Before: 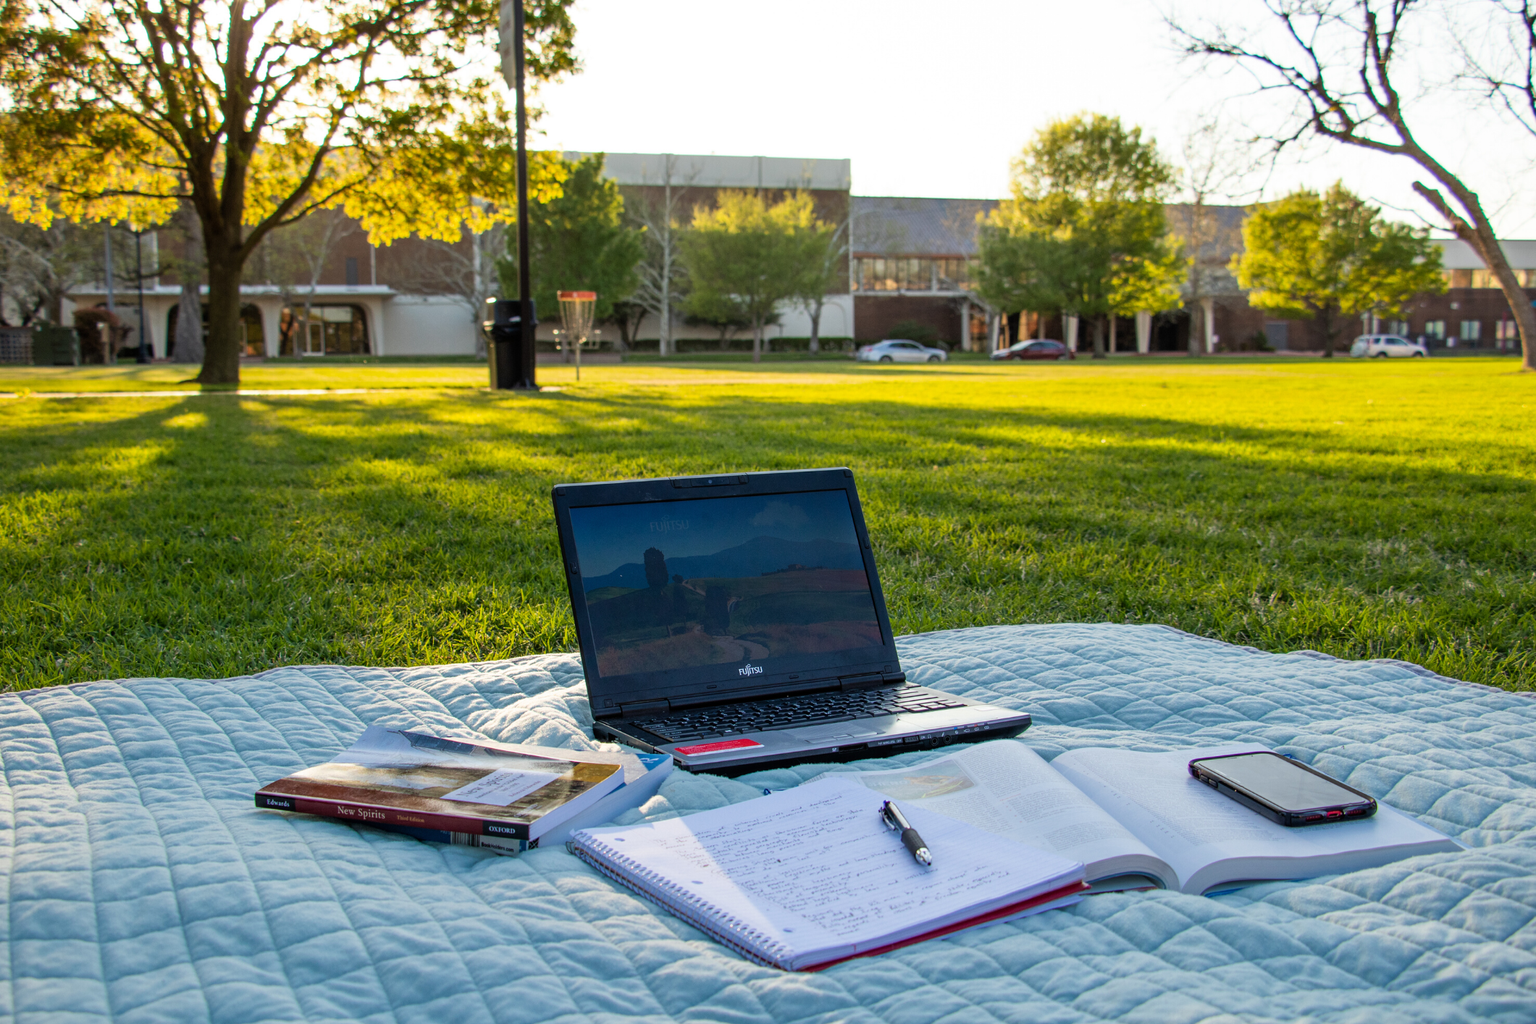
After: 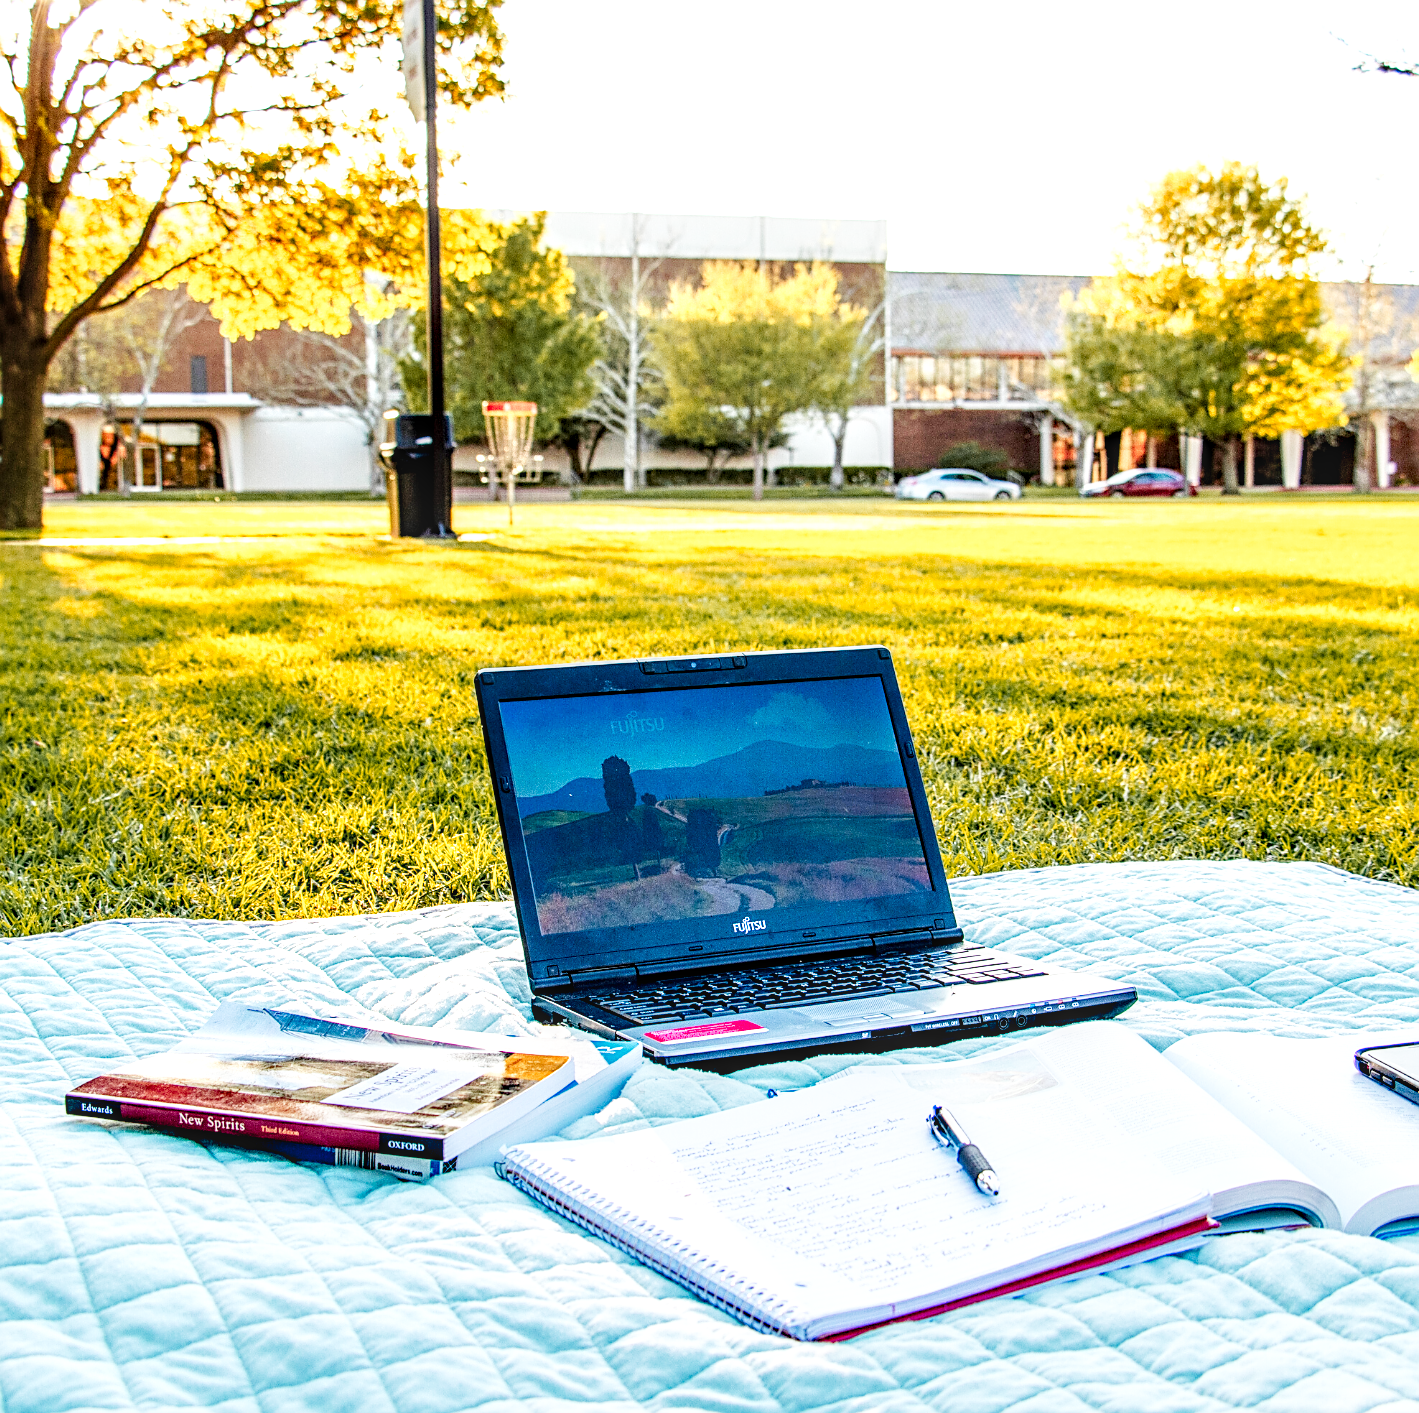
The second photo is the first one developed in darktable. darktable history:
exposure: exposure 0.127 EV, compensate highlight preservation false
crop and rotate: left 13.575%, right 19.477%
sharpen: on, module defaults
color zones: curves: ch1 [(0.263, 0.53) (0.376, 0.287) (0.487, 0.512) (0.748, 0.547) (1, 0.513)]; ch2 [(0.262, 0.45) (0.751, 0.477)]
base curve: curves: ch0 [(0, 0) (0.007, 0.004) (0.027, 0.03) (0.046, 0.07) (0.207, 0.54) (0.442, 0.872) (0.673, 0.972) (1, 1)], fusion 1, preserve colors none
local contrast: highlights 62%, detail 143%, midtone range 0.423
